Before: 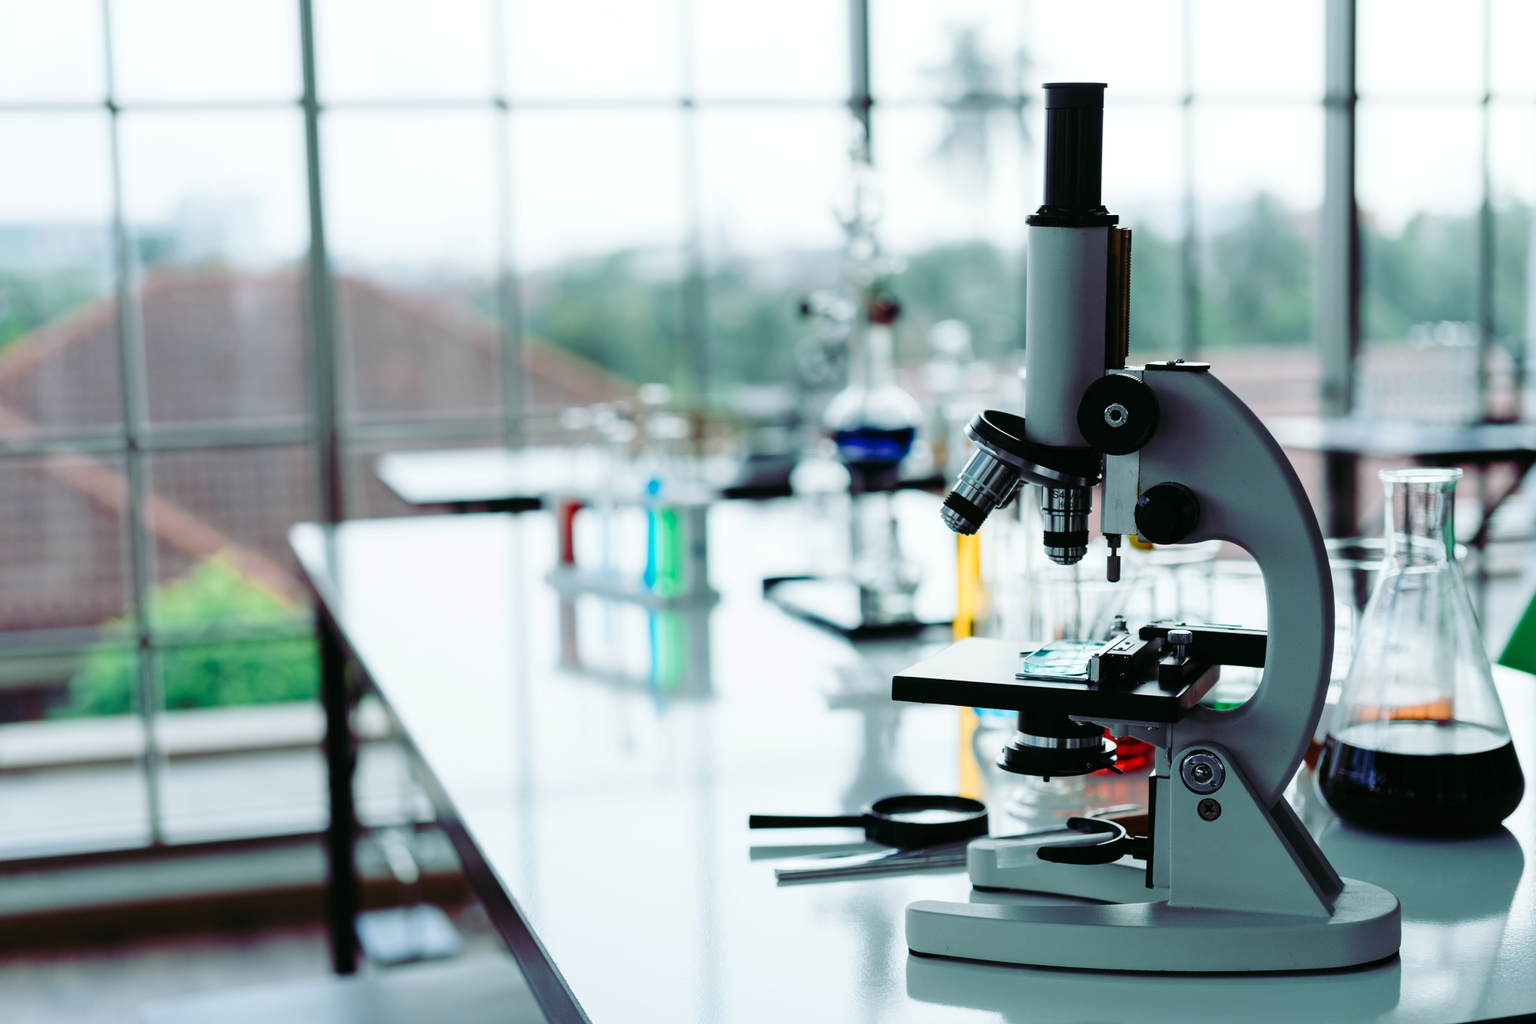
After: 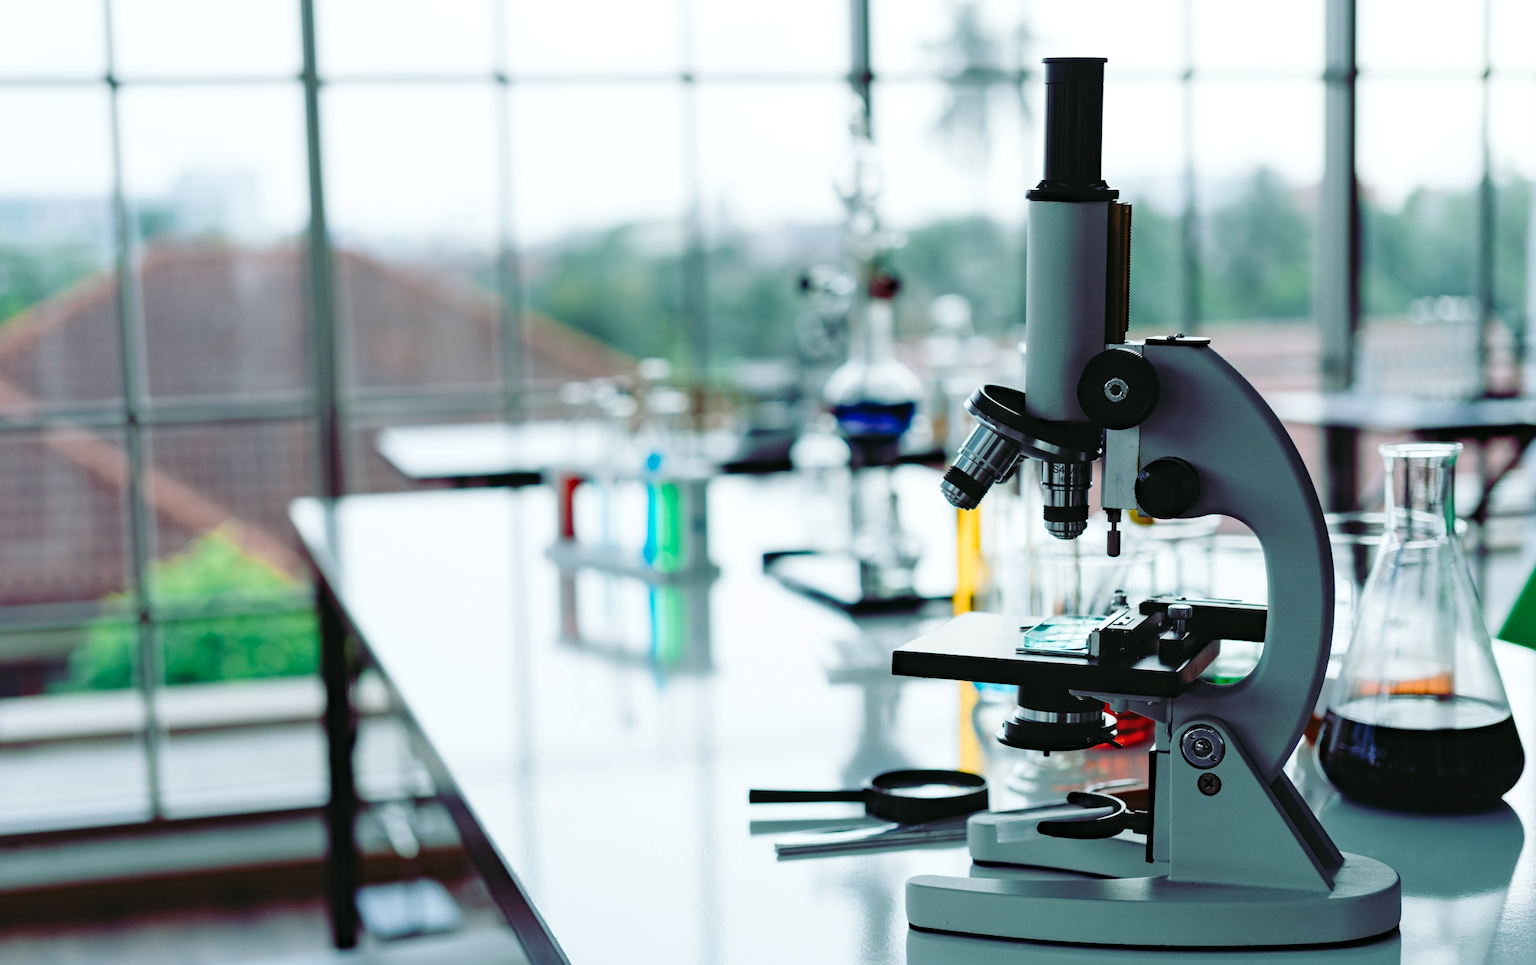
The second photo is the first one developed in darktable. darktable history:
local contrast: mode bilateral grid, contrast 21, coarseness 51, detail 103%, midtone range 0.2
haze removal: compatibility mode true, adaptive false
exposure: black level correction -0.003, exposure 0.032 EV, compensate exposure bias true, compensate highlight preservation false
crop and rotate: top 2.517%, bottom 3.13%
